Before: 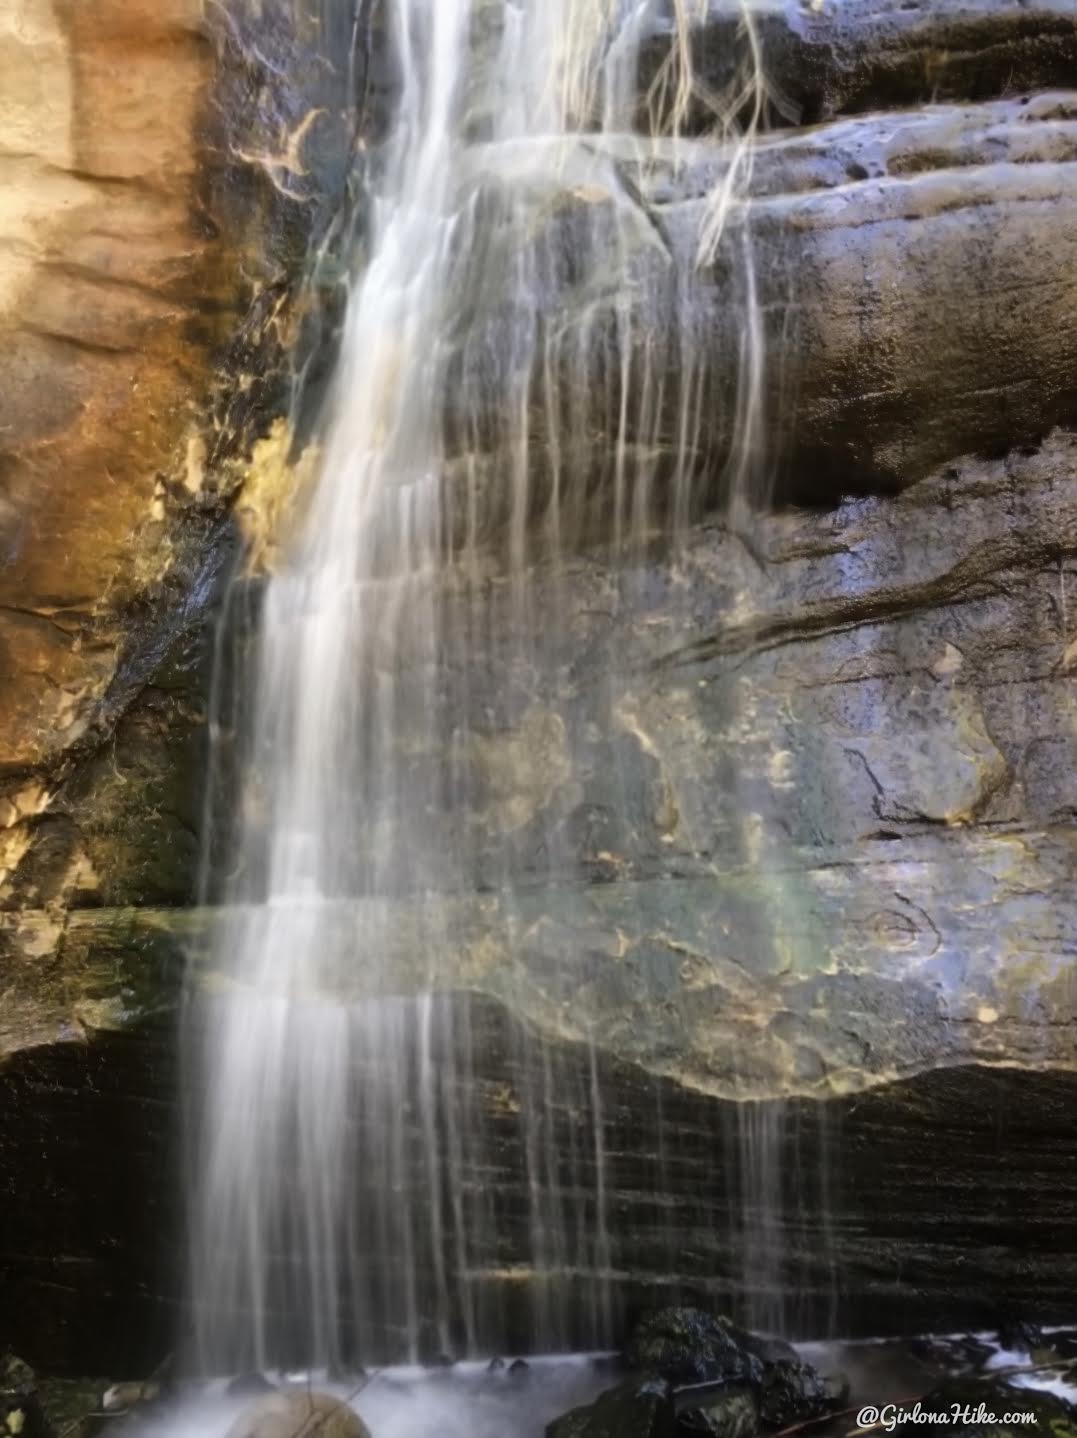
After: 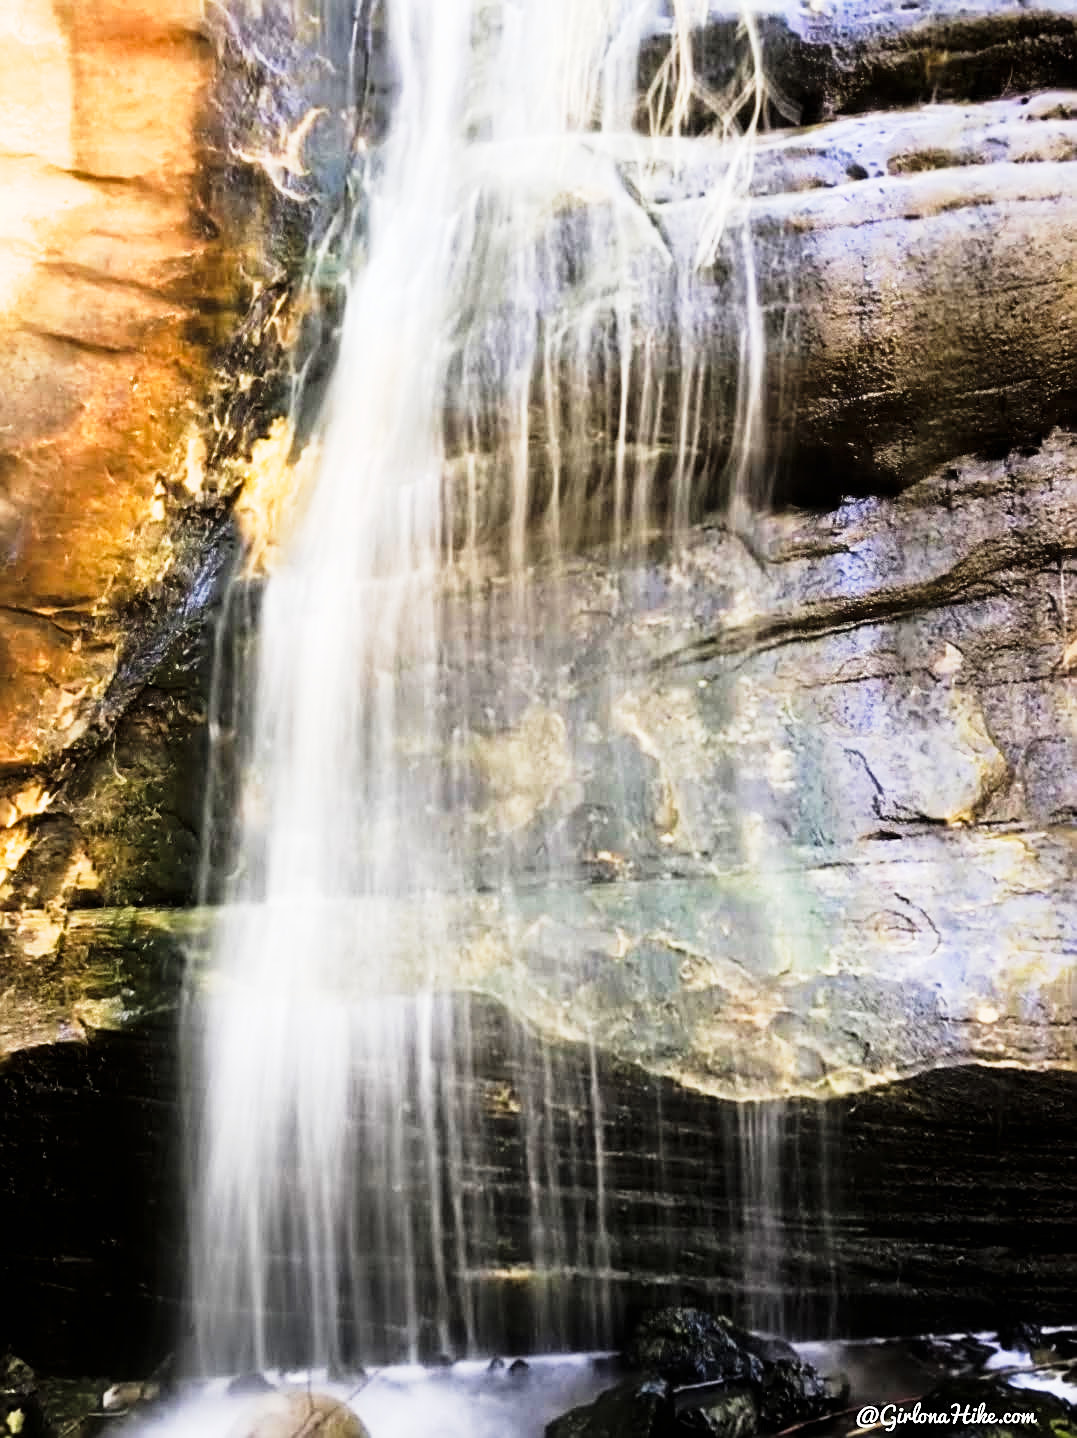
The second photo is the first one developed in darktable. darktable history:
exposure: black level correction 0, exposure 1.2 EV, compensate highlight preservation false
sharpen: on, module defaults
tone curve: curves: ch0 [(0, 0) (0.042, 0.01) (0.223, 0.123) (0.59, 0.574) (0.802, 0.868) (1, 1)], preserve colors none
filmic rgb: black relative exposure -7.65 EV, white relative exposure 3.98 EV, hardness 4.02, contrast 1.097, highlights saturation mix -31.12%
